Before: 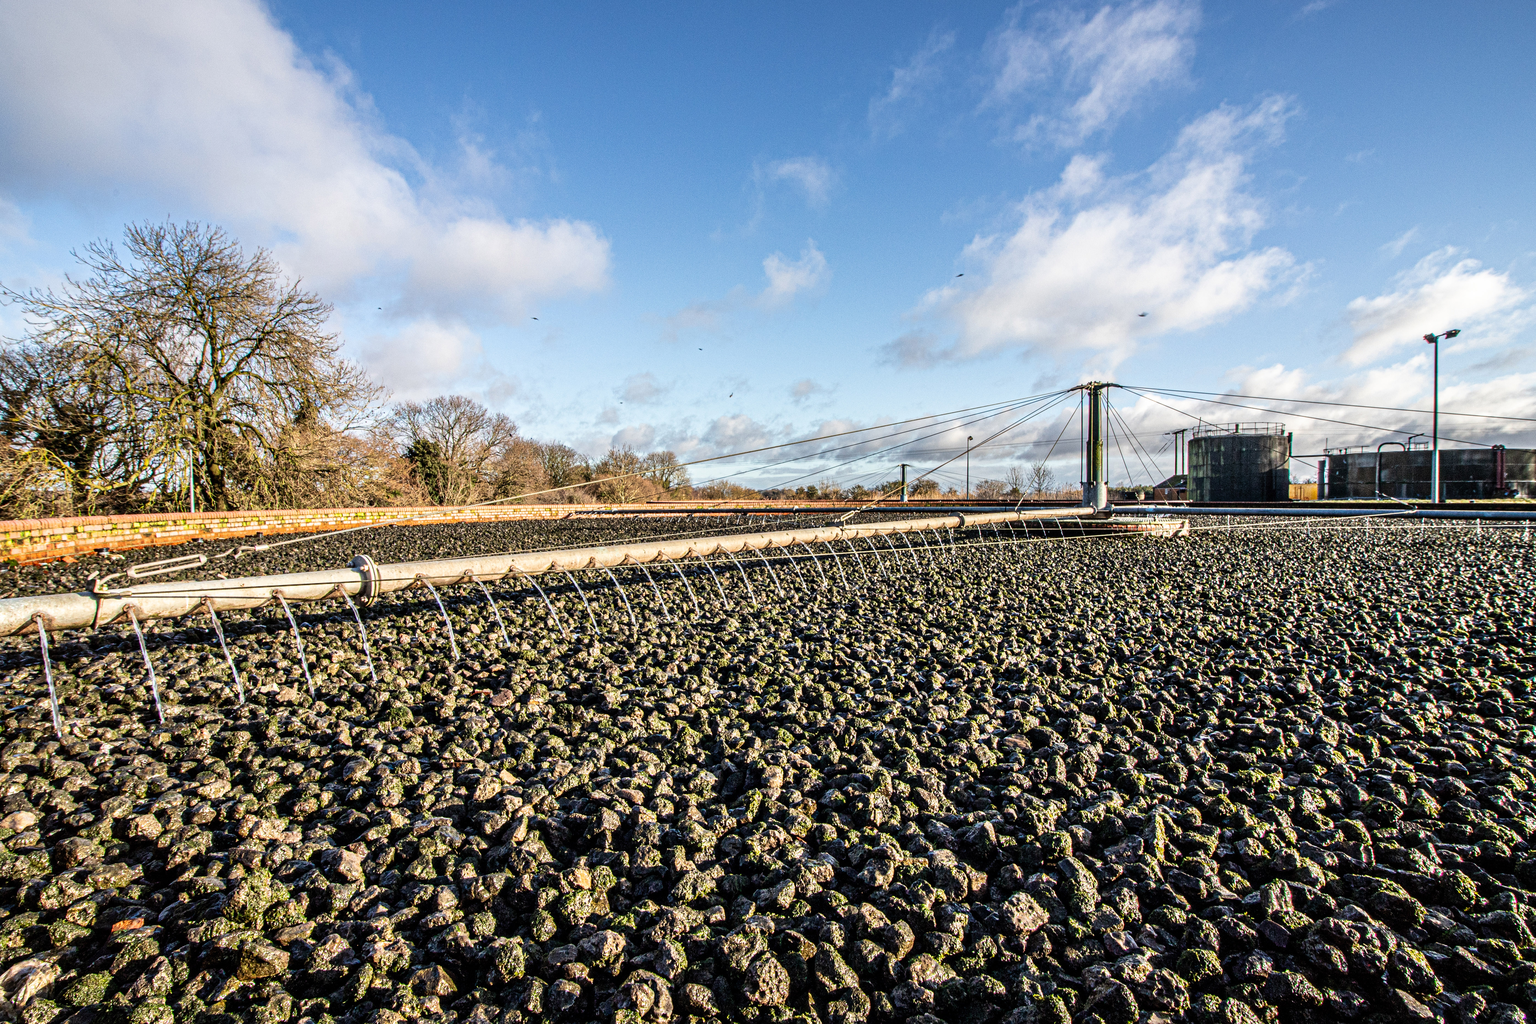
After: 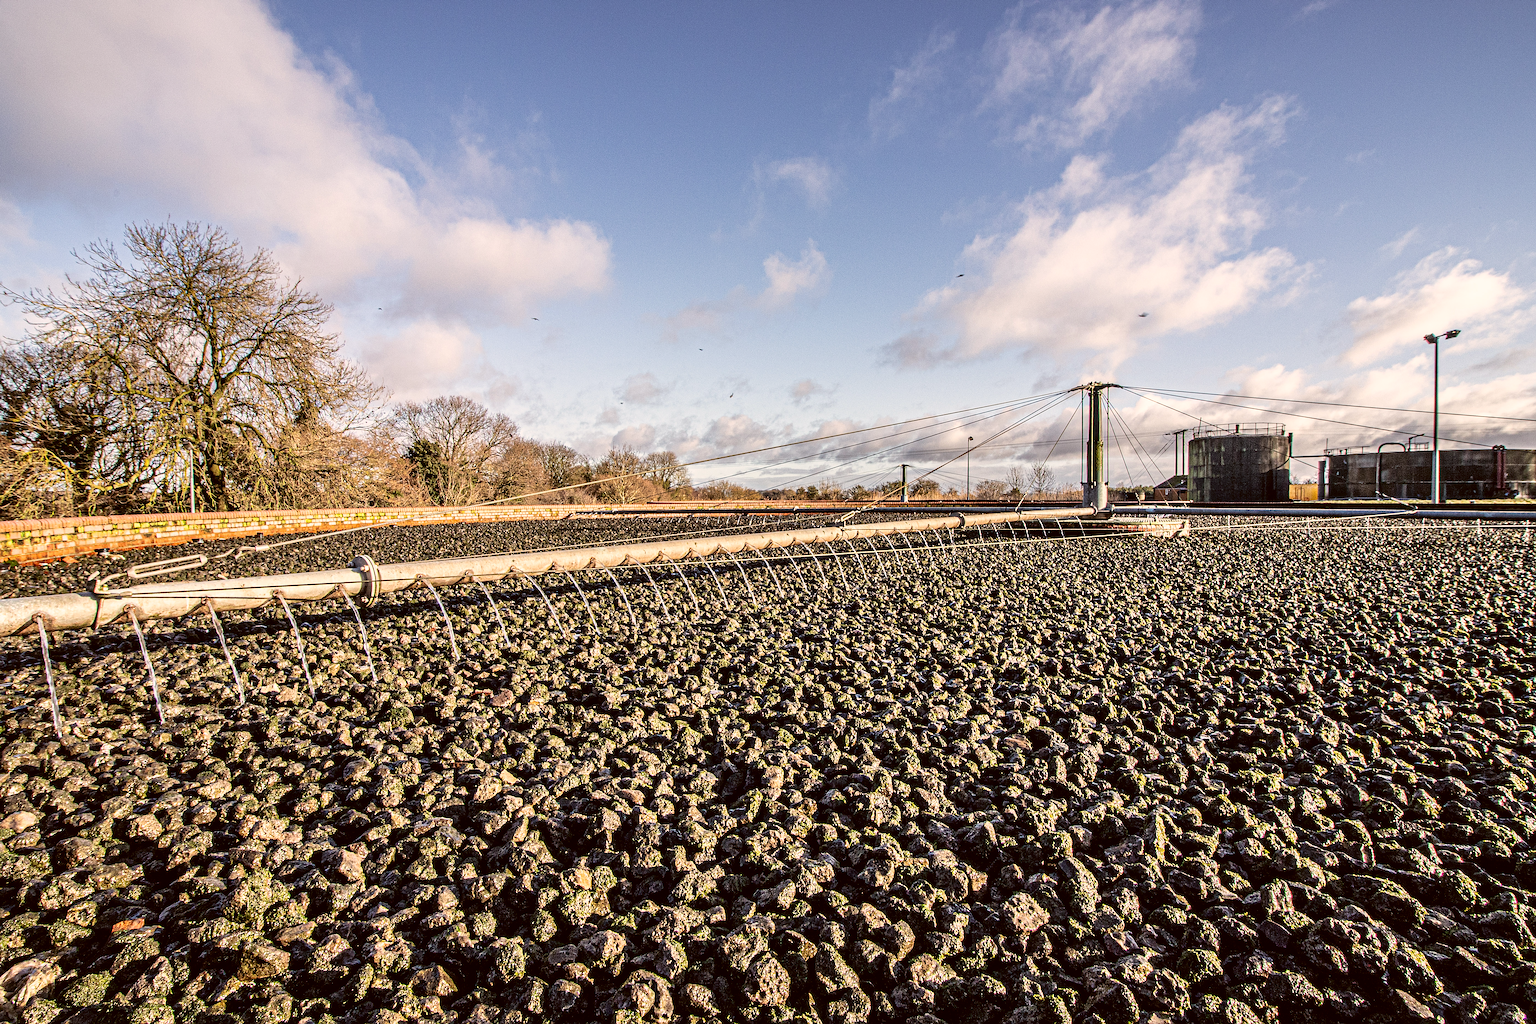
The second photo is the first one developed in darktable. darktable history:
color correction: highlights a* 6.27, highlights b* 8.19, shadows a* 5.94, shadows b* 7.23, saturation 0.9
sharpen: on, module defaults
color balance: mode lift, gamma, gain (sRGB)
